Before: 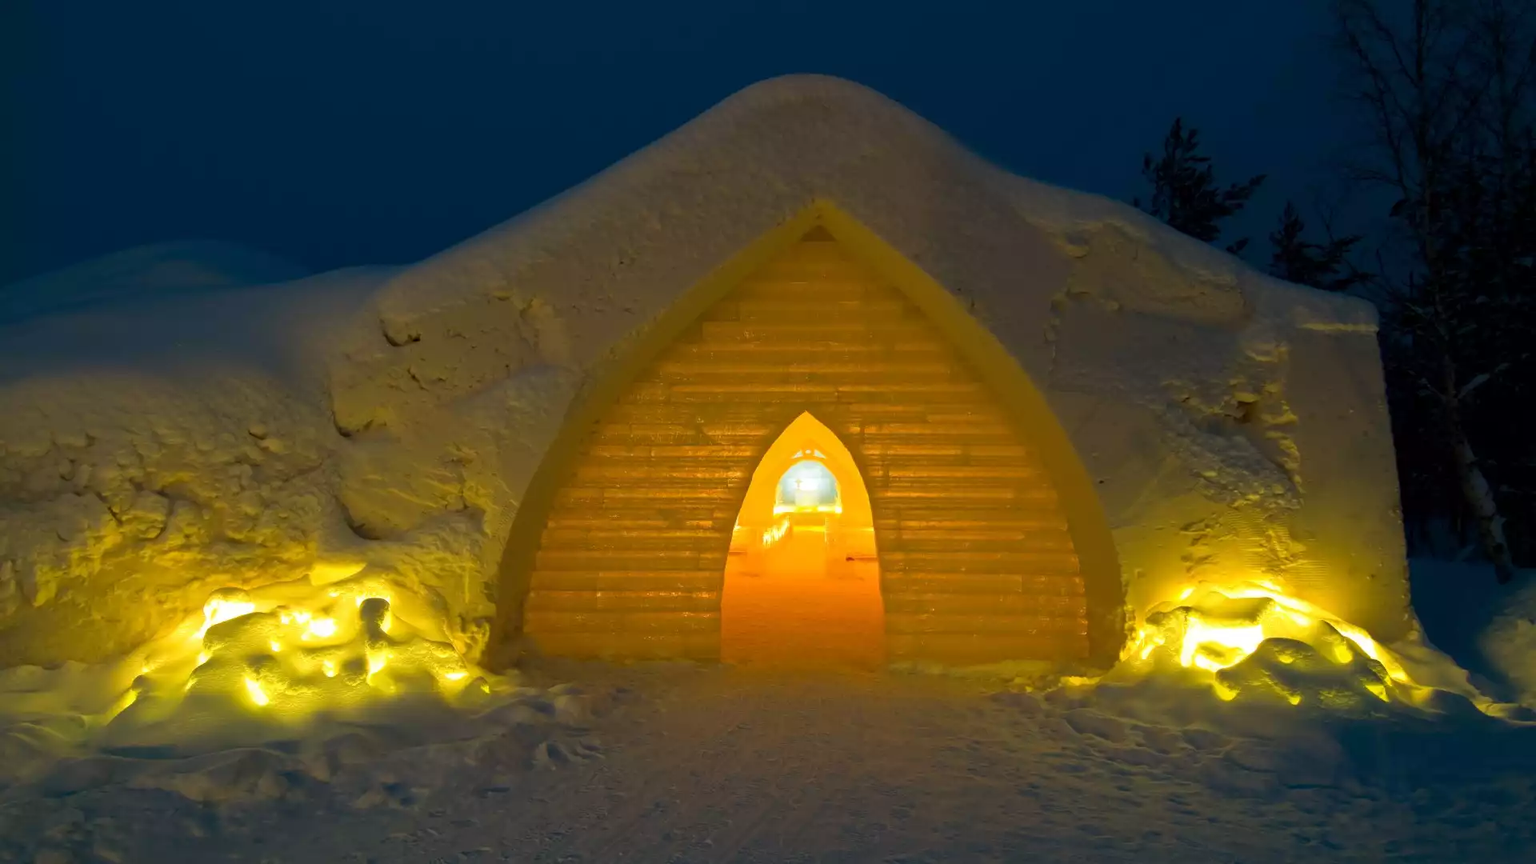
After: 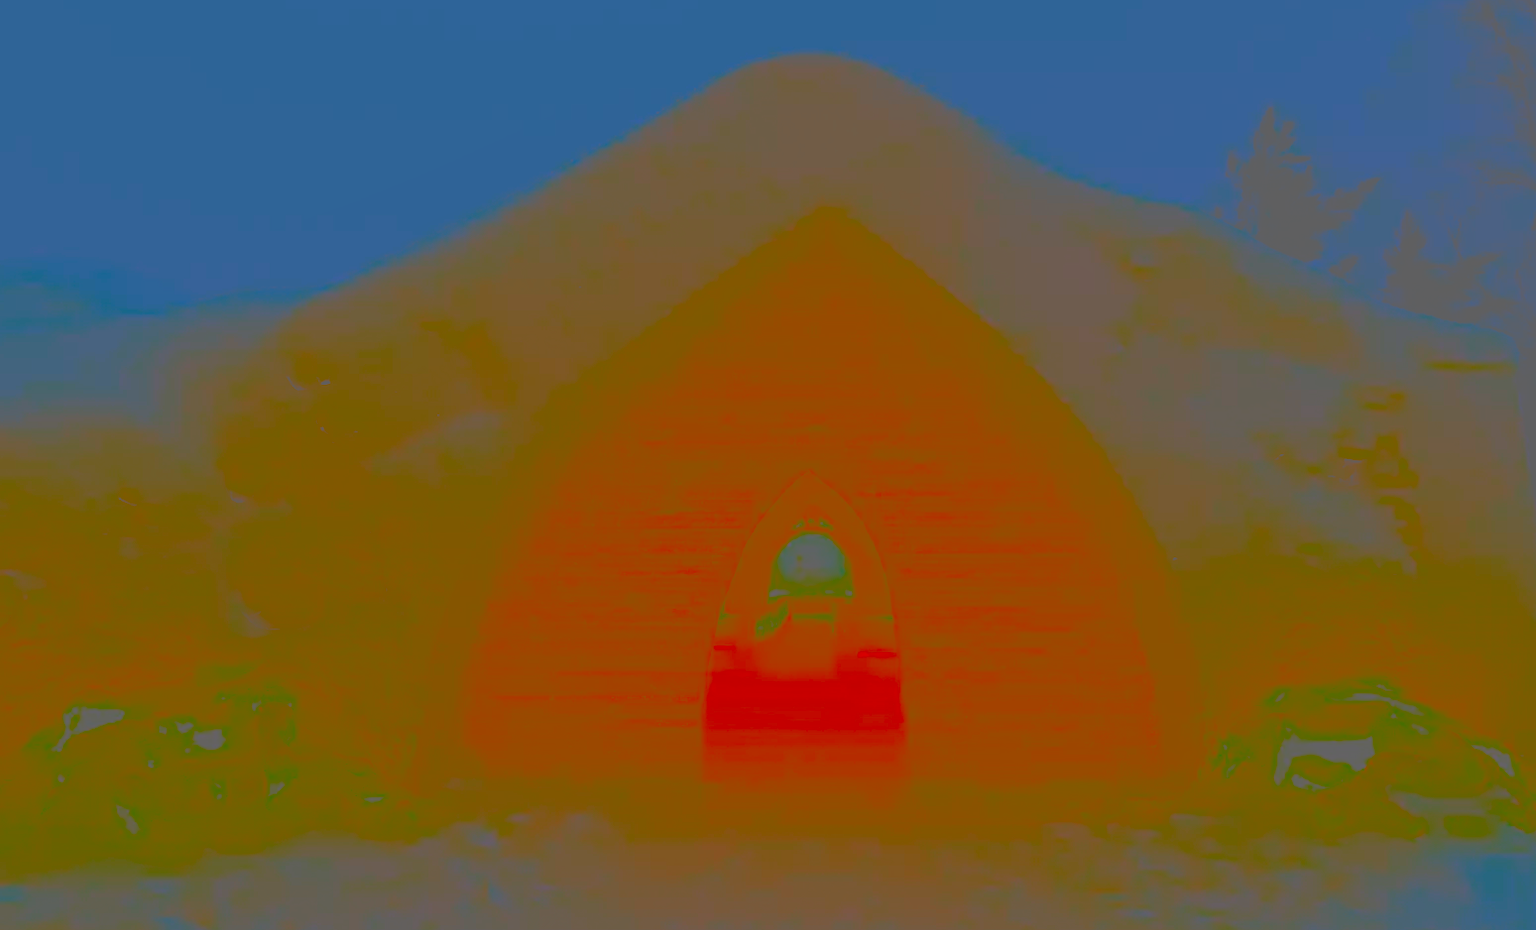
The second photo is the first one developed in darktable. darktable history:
local contrast: on, module defaults
crop: left 10.014%, top 3.623%, right 9.288%, bottom 9.519%
filmic rgb: black relative exposure -7.65 EV, white relative exposure 4.56 EV, hardness 3.61
sharpen: on, module defaults
shadows and highlights: soften with gaussian
contrast brightness saturation: contrast -0.985, brightness -0.176, saturation 0.764
